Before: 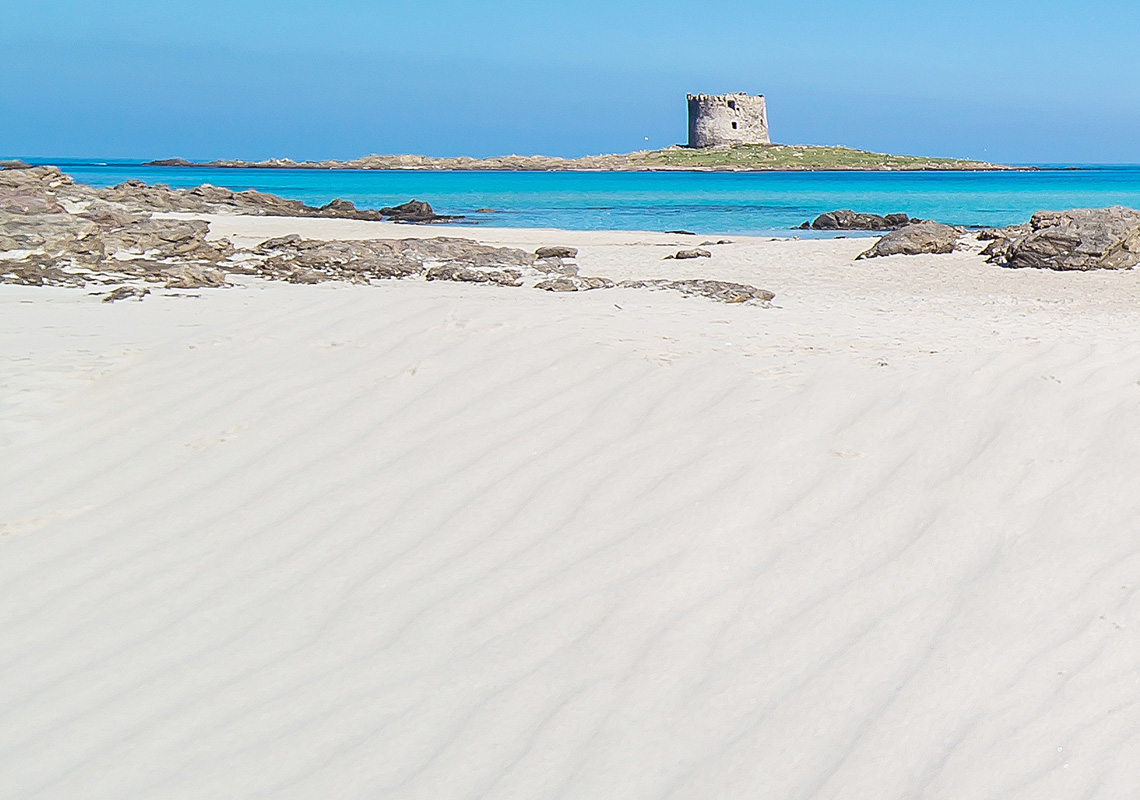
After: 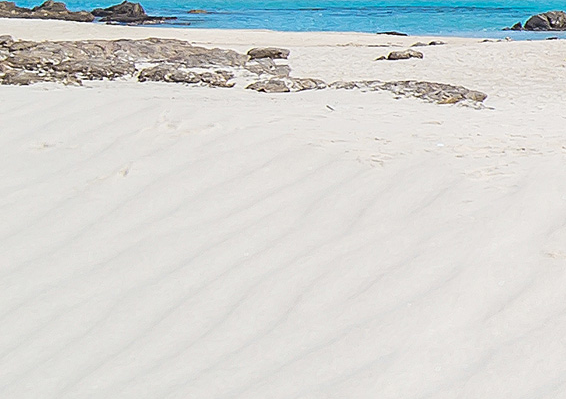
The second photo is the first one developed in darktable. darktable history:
crop: left 25.35%, top 24.927%, right 24.988%, bottom 25.097%
